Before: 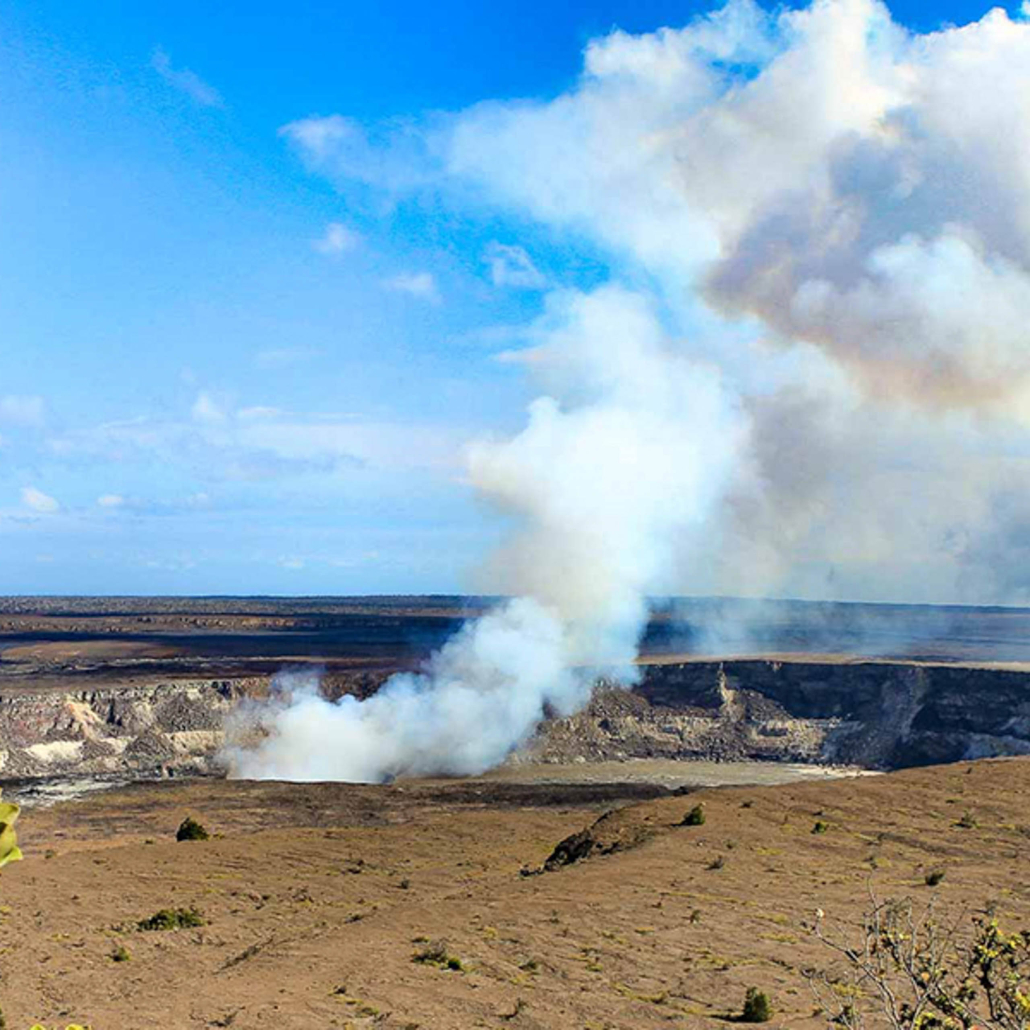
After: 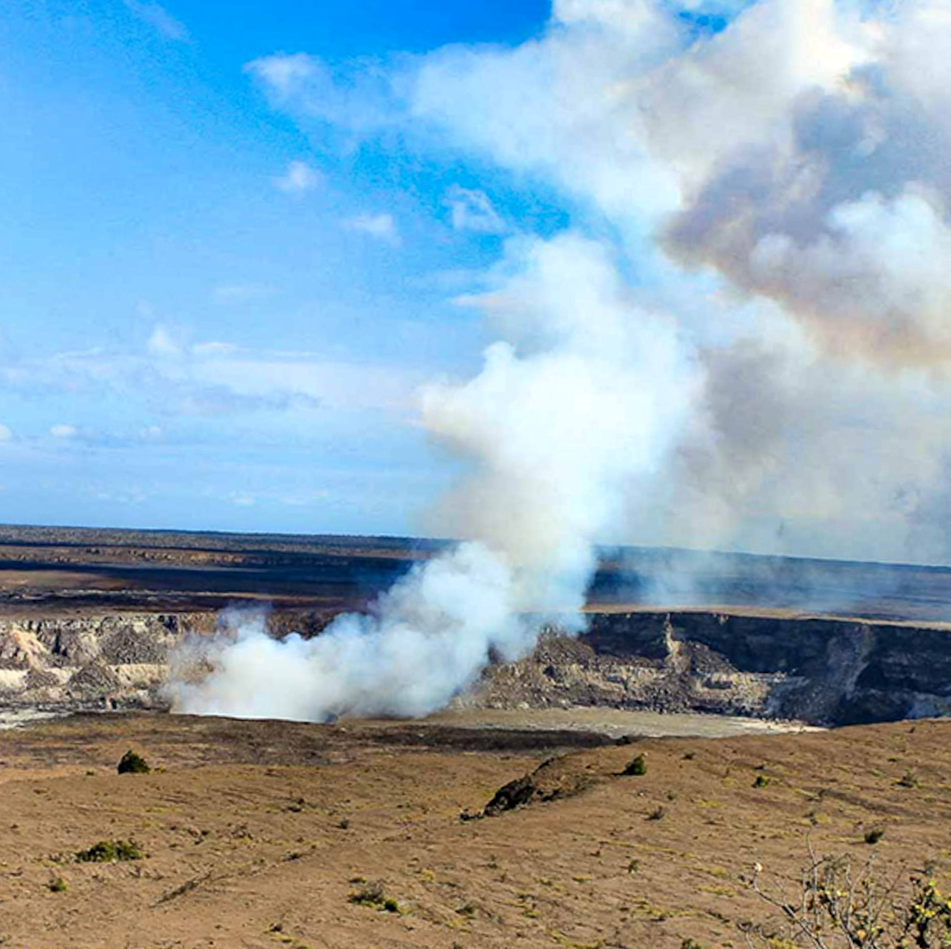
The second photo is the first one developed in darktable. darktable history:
local contrast: mode bilateral grid, contrast 21, coarseness 50, detail 119%, midtone range 0.2
crop and rotate: angle -1.94°, left 3.156%, top 3.973%, right 1.395%, bottom 0.726%
